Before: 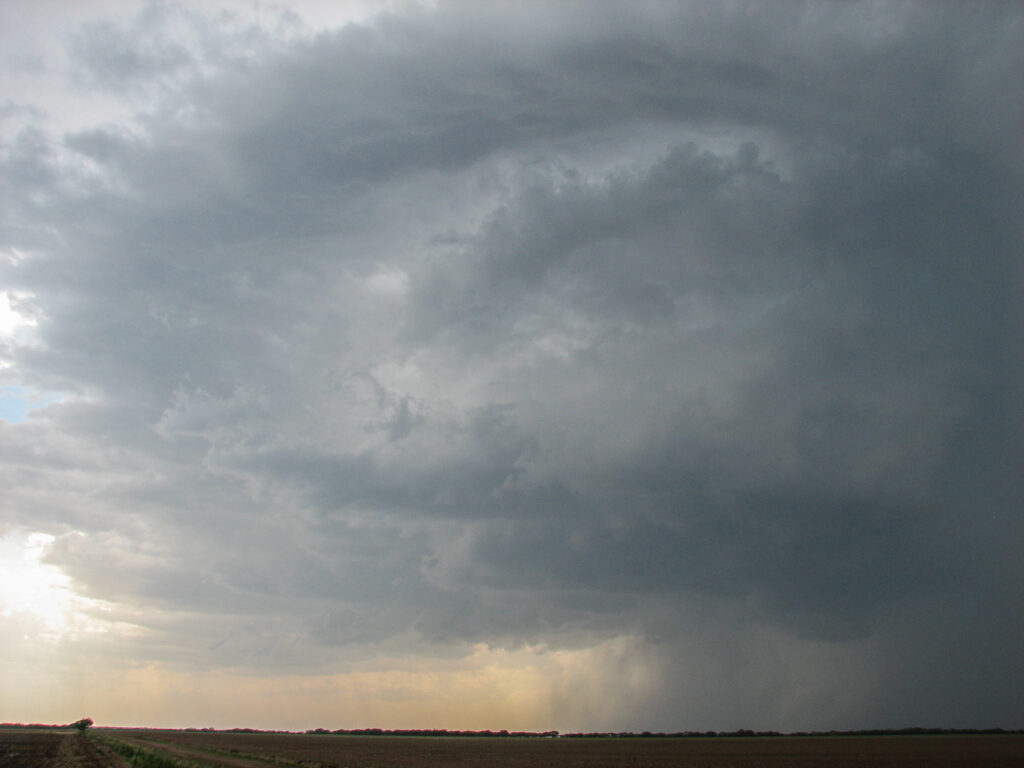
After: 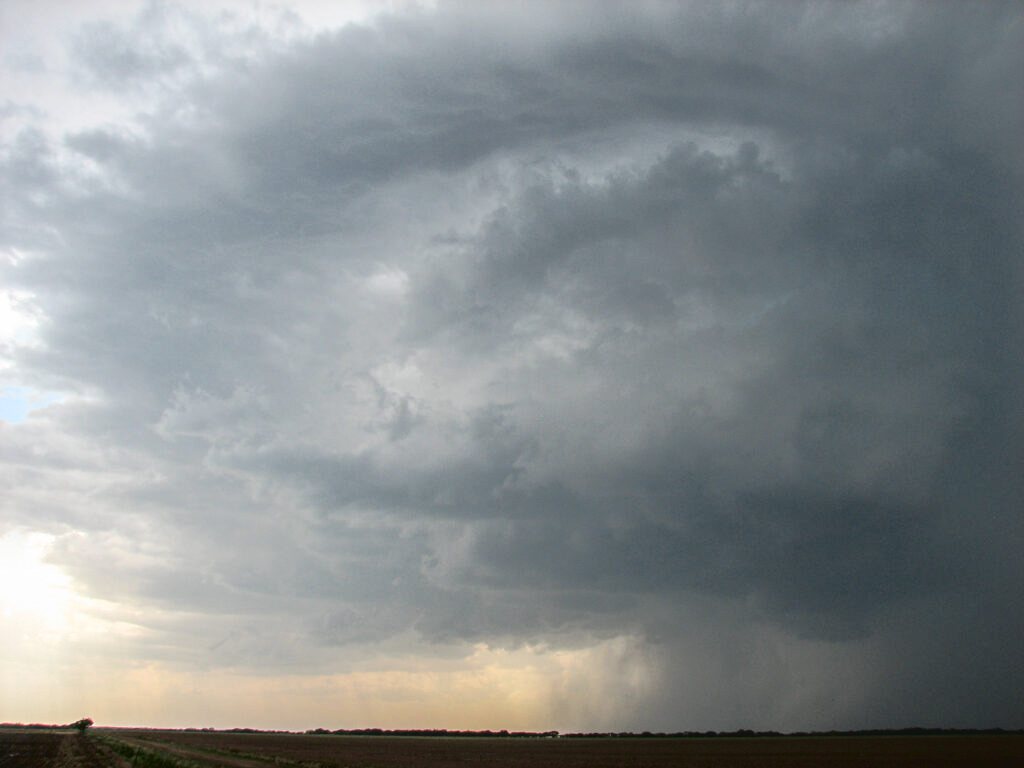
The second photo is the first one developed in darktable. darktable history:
tone curve: curves: ch0 [(0, 0) (0.003, 0.047) (0.011, 0.047) (0.025, 0.047) (0.044, 0.049) (0.069, 0.051) (0.1, 0.062) (0.136, 0.086) (0.177, 0.125) (0.224, 0.178) (0.277, 0.246) (0.335, 0.324) (0.399, 0.407) (0.468, 0.48) (0.543, 0.57) (0.623, 0.675) (0.709, 0.772) (0.801, 0.876) (0.898, 0.963) (1, 1)], color space Lab, independent channels, preserve colors none
